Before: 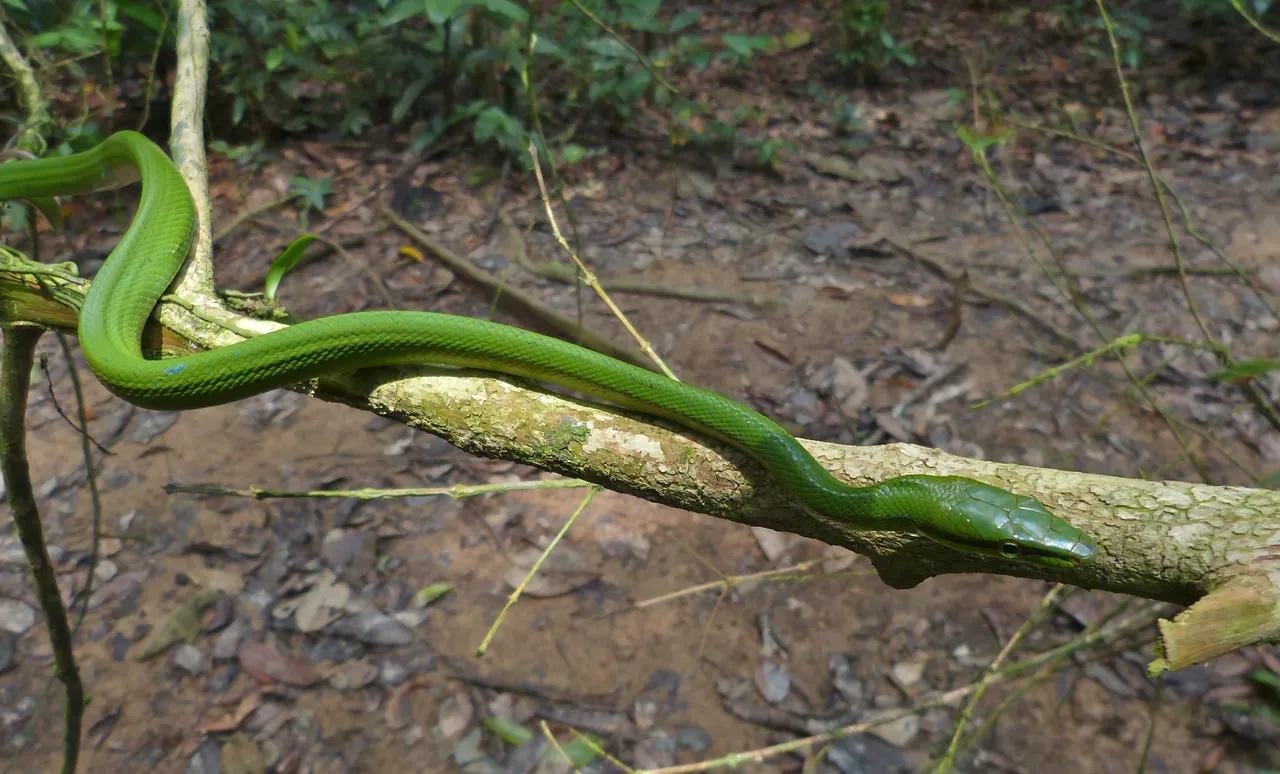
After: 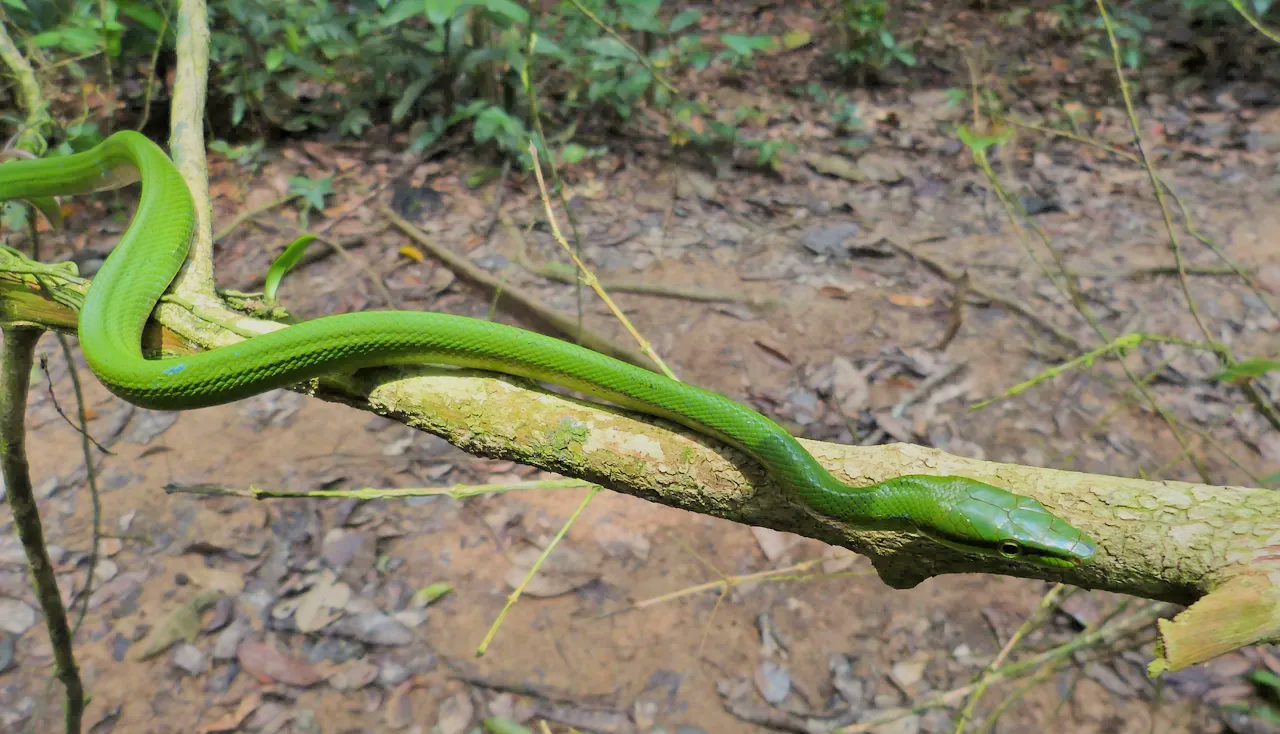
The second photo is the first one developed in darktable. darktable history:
exposure: black level correction 0, exposure 1.1 EV, compensate highlight preservation false
shadows and highlights: on, module defaults
crop and rotate: top 0%, bottom 5.097%
filmic rgb: black relative exposure -6.15 EV, white relative exposure 6.96 EV, hardness 2.23, color science v6 (2022)
